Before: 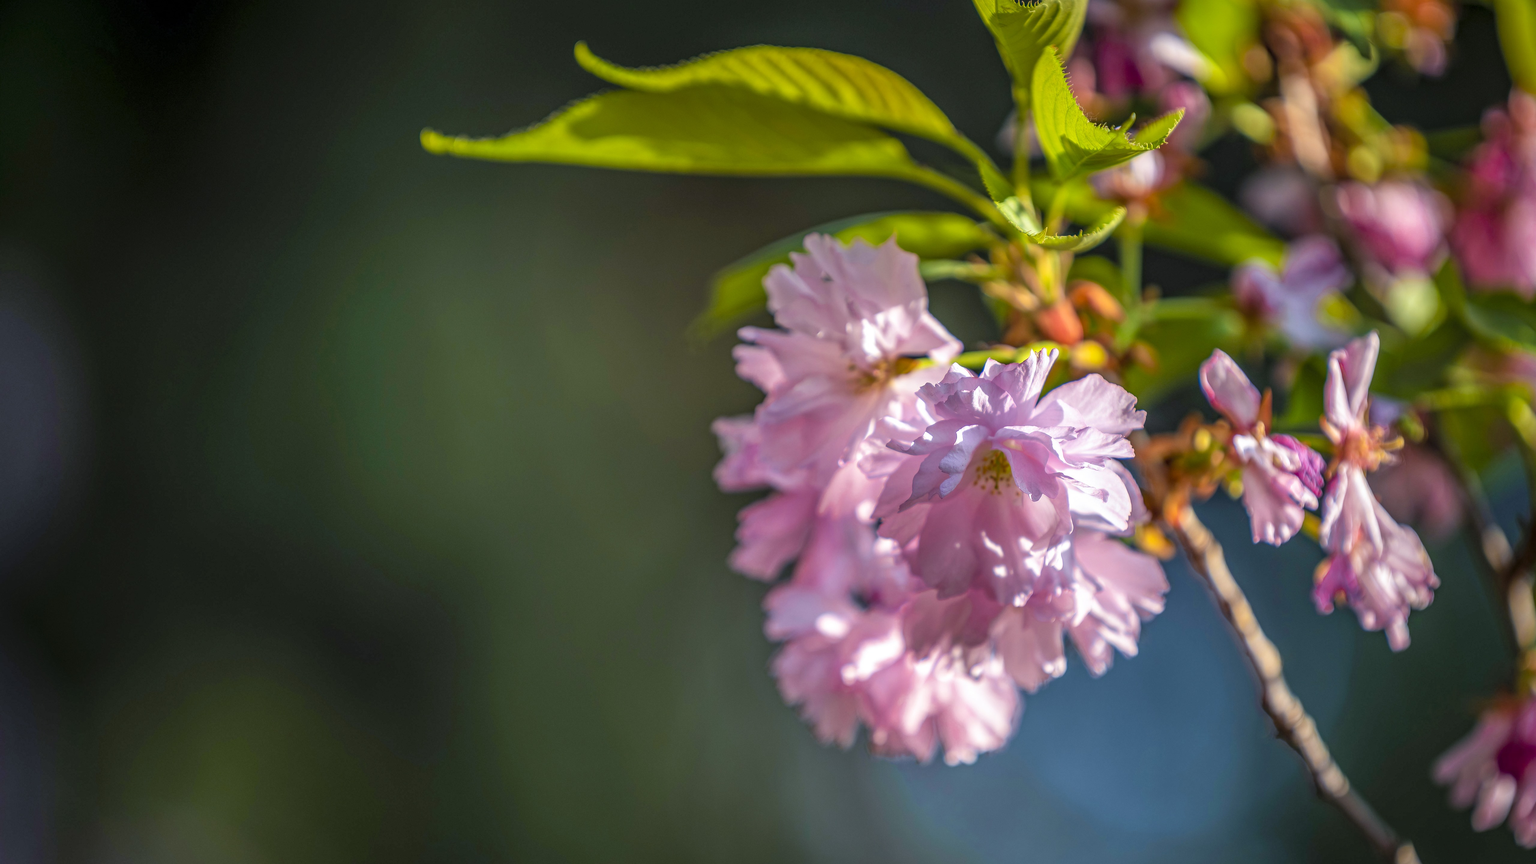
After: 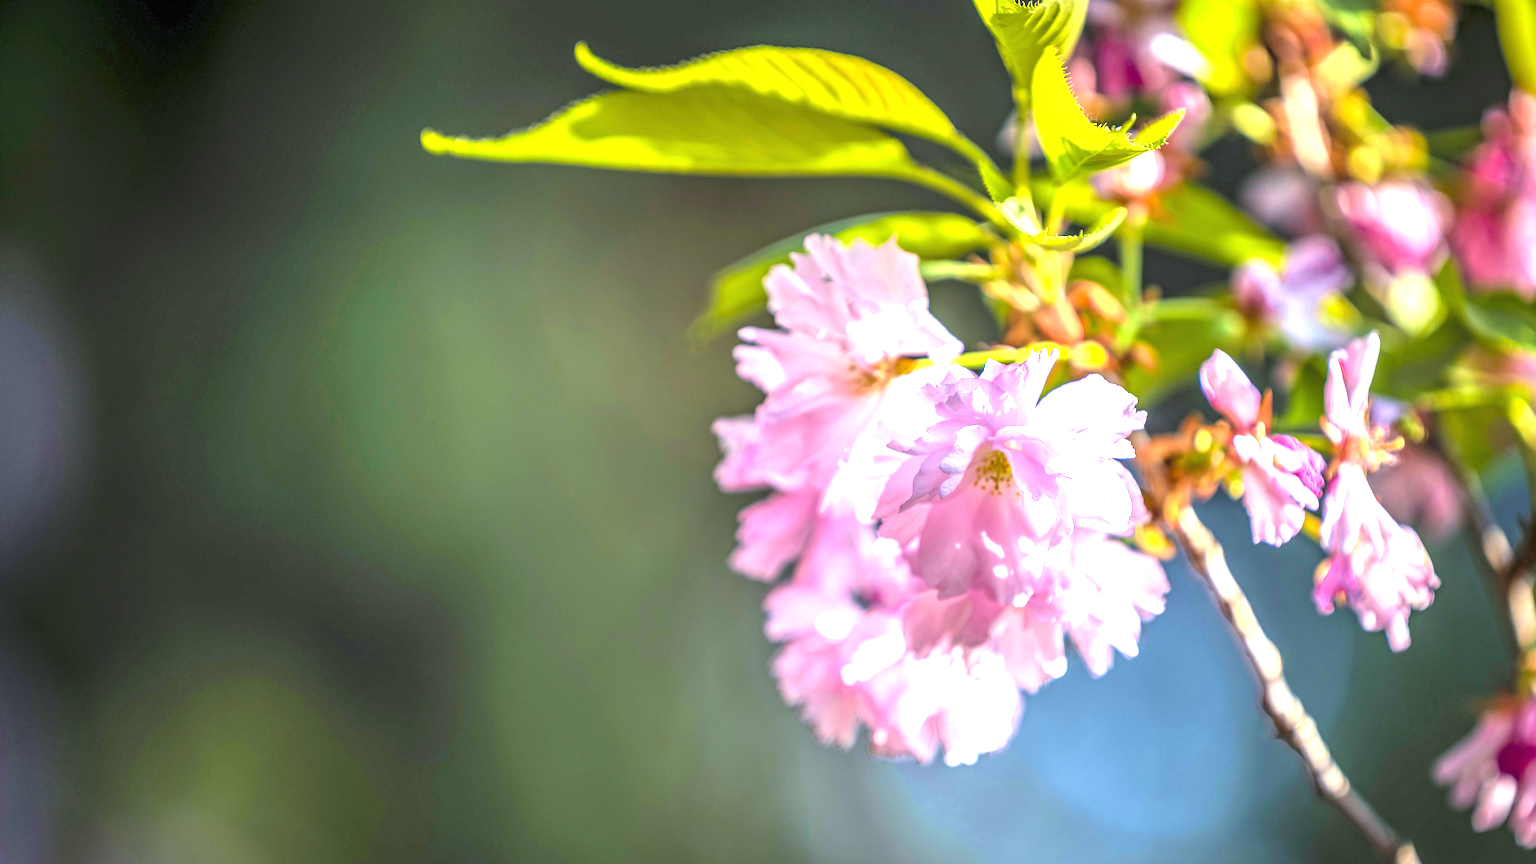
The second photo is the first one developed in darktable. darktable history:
tone equalizer: on, module defaults
exposure: black level correction 0, exposure 1.693 EV, compensate exposure bias true, compensate highlight preservation false
